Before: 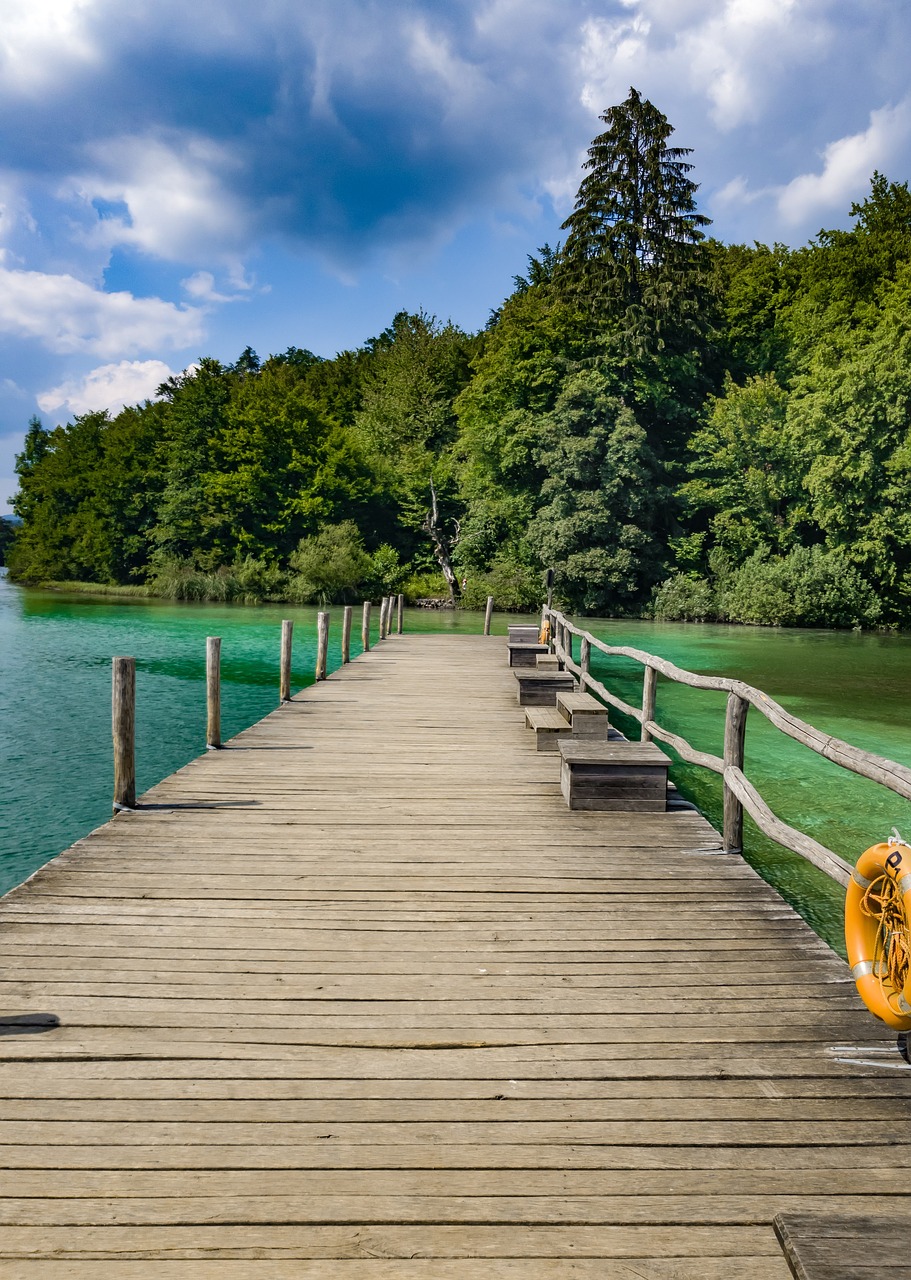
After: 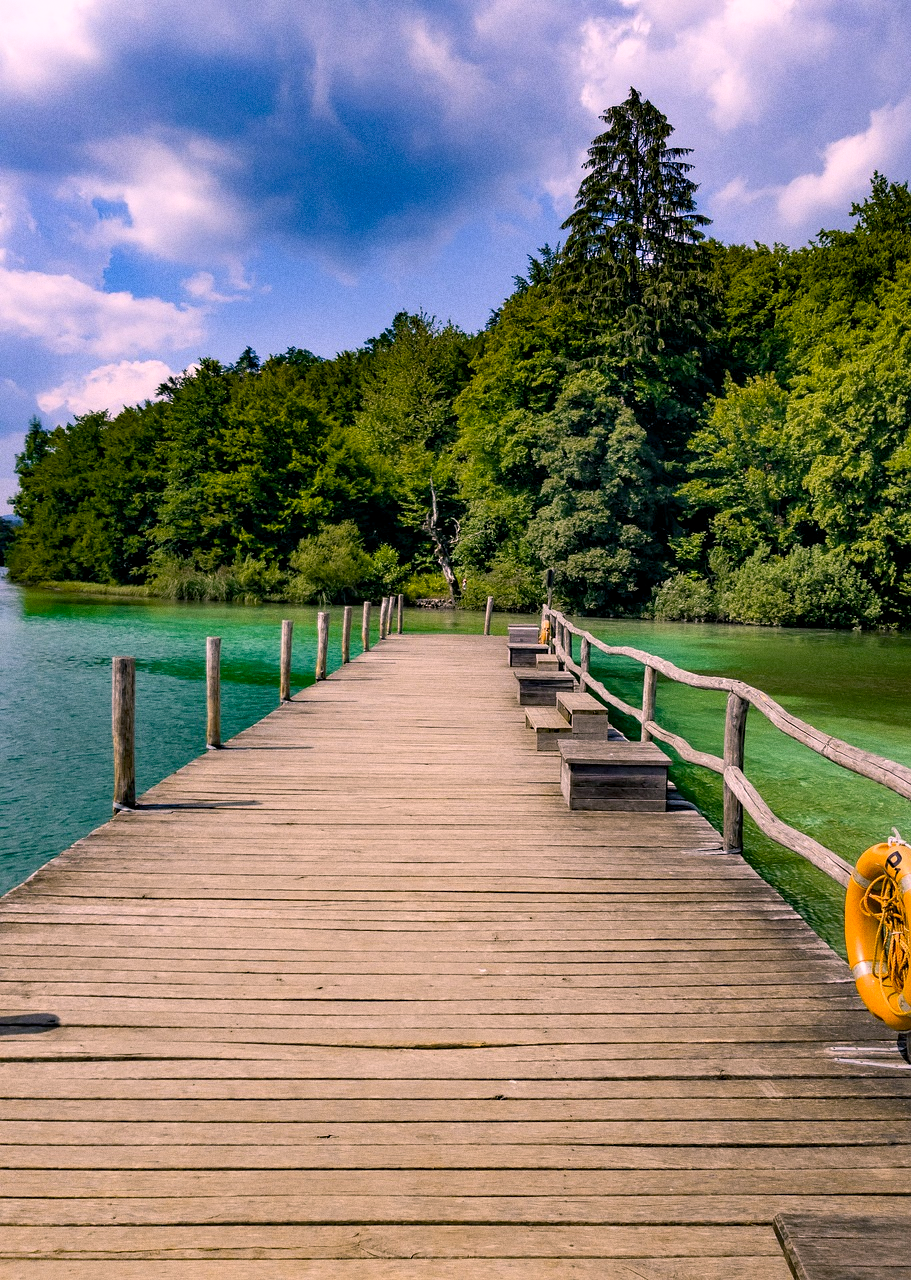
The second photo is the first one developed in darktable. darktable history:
color balance rgb: shadows lift › chroma 2%, shadows lift › hue 217.2°, power › hue 60°, highlights gain › chroma 1%, highlights gain › hue 69.6°, global offset › luminance -0.5%, perceptual saturation grading › global saturation 15%, global vibrance 15%
grain: coarseness 0.09 ISO
color correction: highlights a* 14.52, highlights b* 4.84
white balance: red 0.967, blue 1.049
shadows and highlights: shadows 0, highlights 40
